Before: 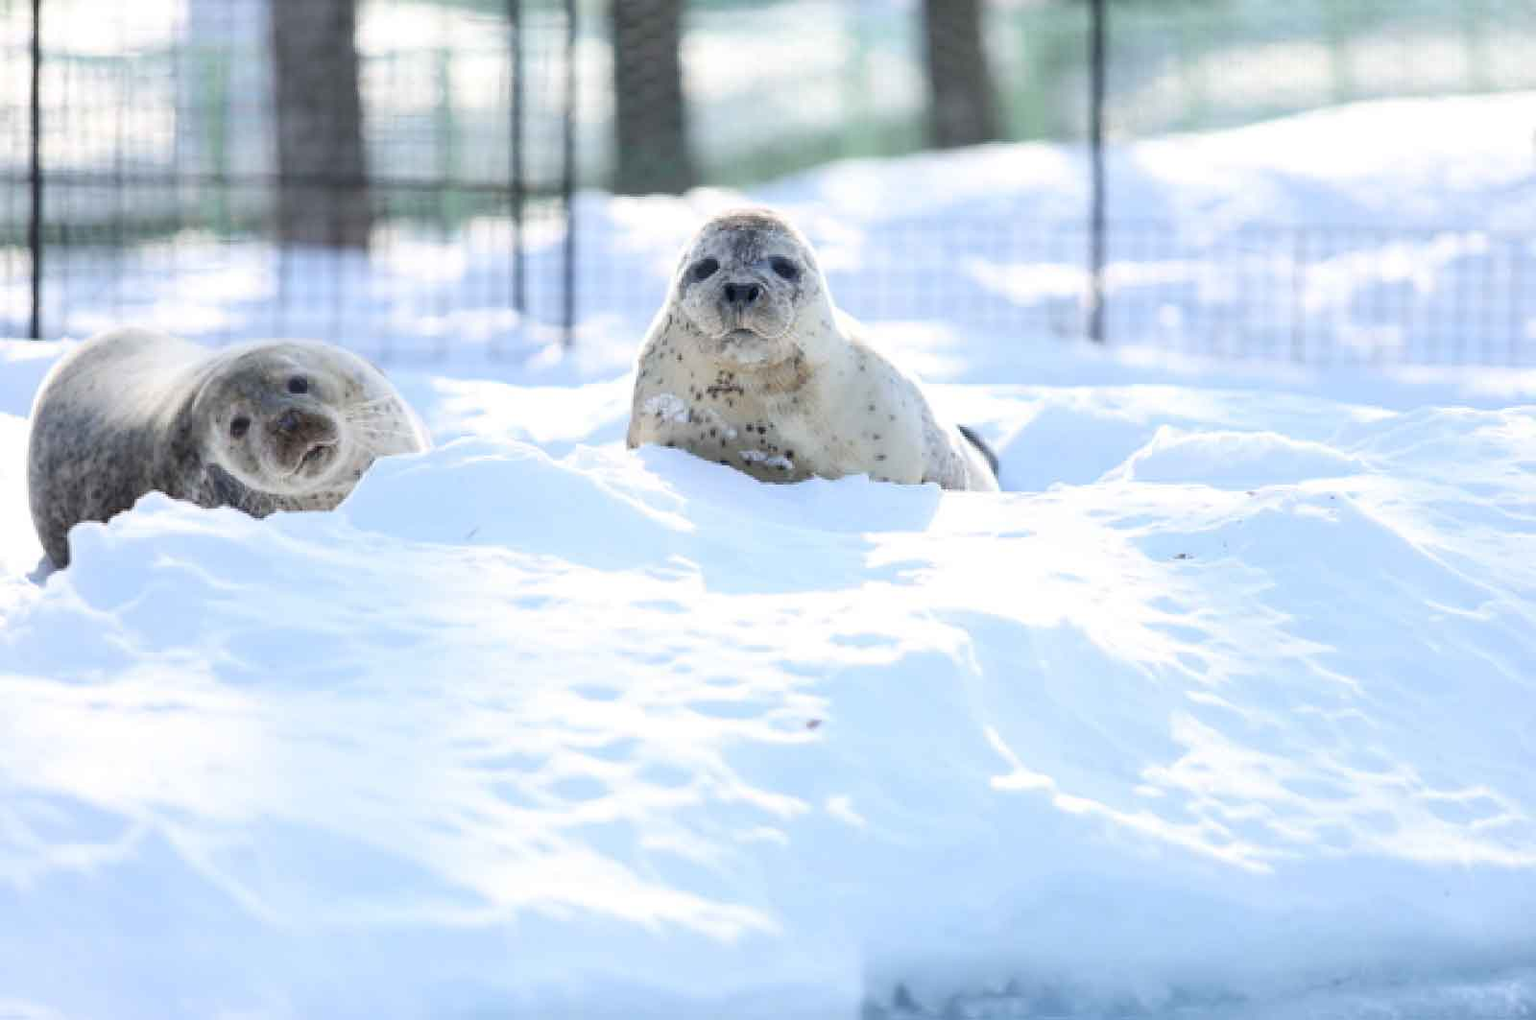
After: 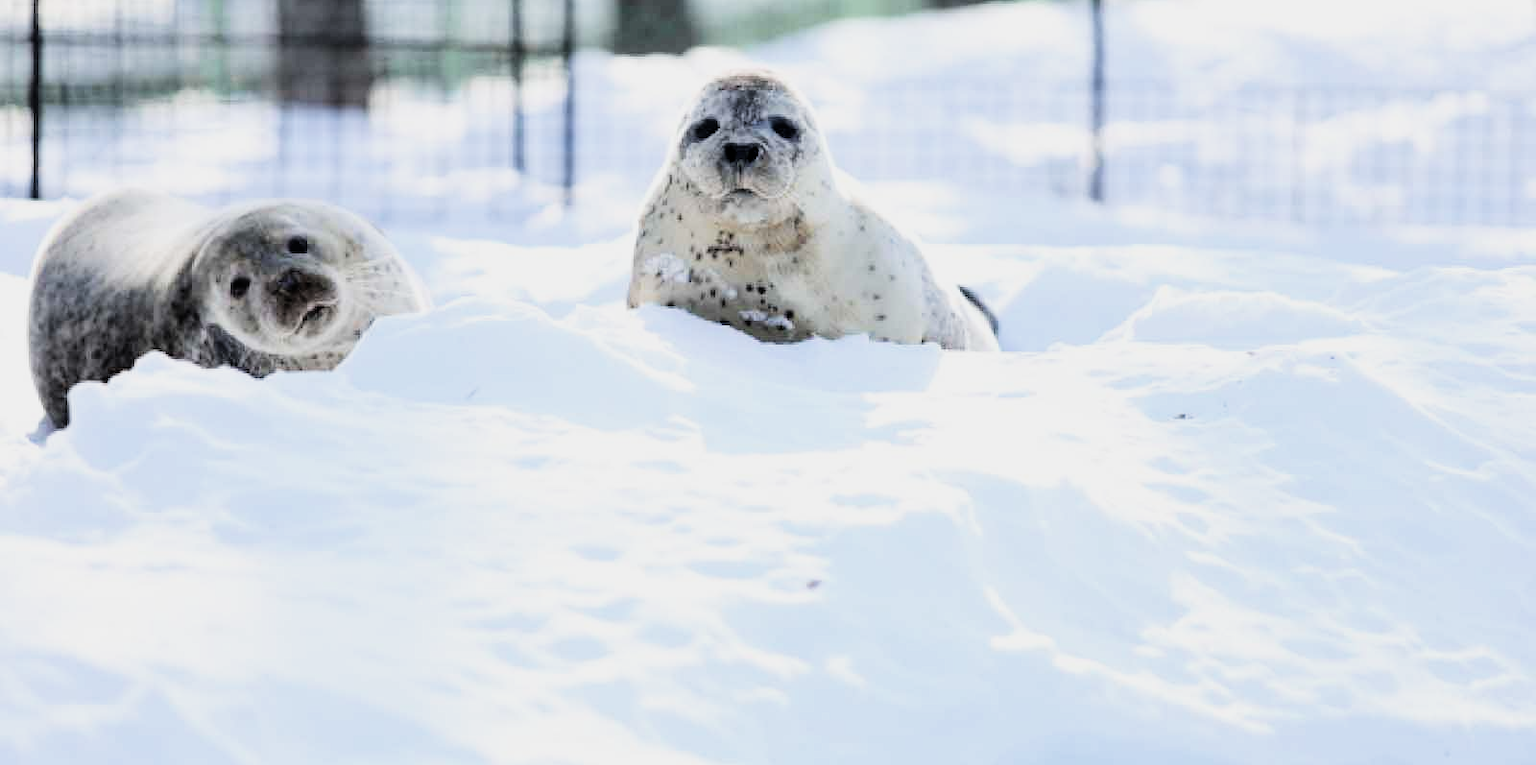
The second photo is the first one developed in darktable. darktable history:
crop: top 13.819%, bottom 11.169%
filmic rgb: black relative exposure -5 EV, white relative exposure 3.5 EV, hardness 3.19, contrast 1.5, highlights saturation mix -50%
